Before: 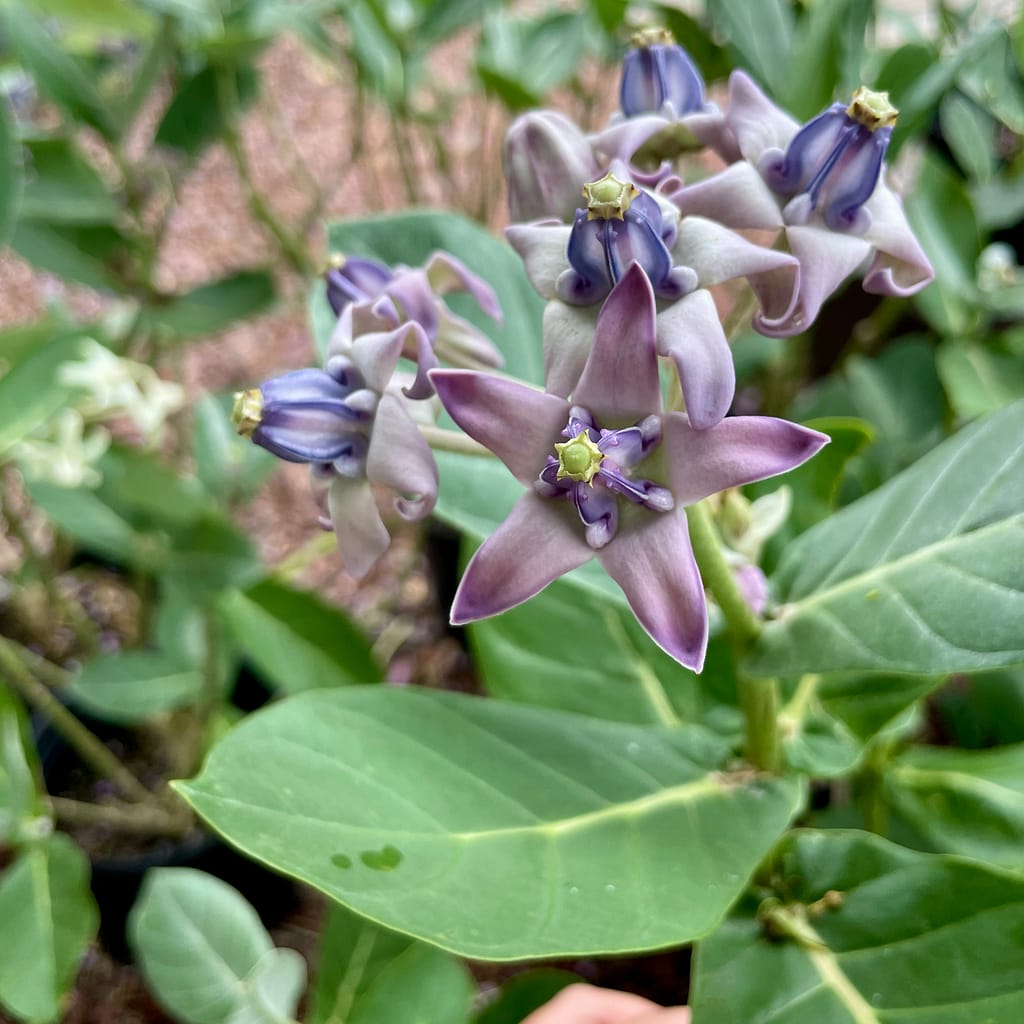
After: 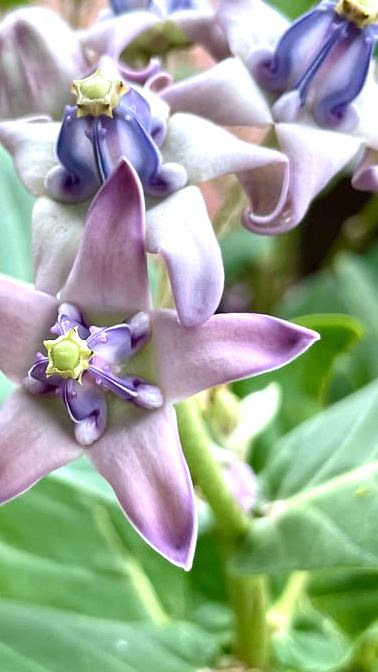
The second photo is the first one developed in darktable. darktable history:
crop and rotate: left 49.936%, top 10.094%, right 13.136%, bottom 24.256%
exposure: black level correction 0, exposure 0.7 EV, compensate exposure bias true, compensate highlight preservation false
white balance: red 0.983, blue 1.036
